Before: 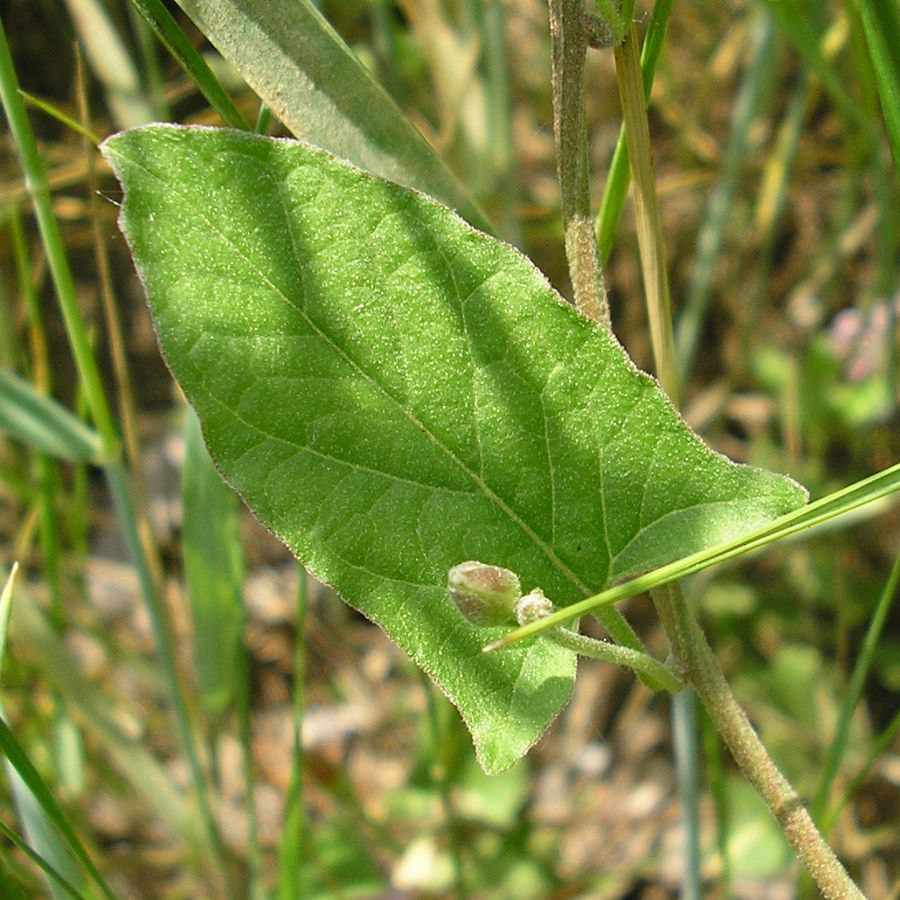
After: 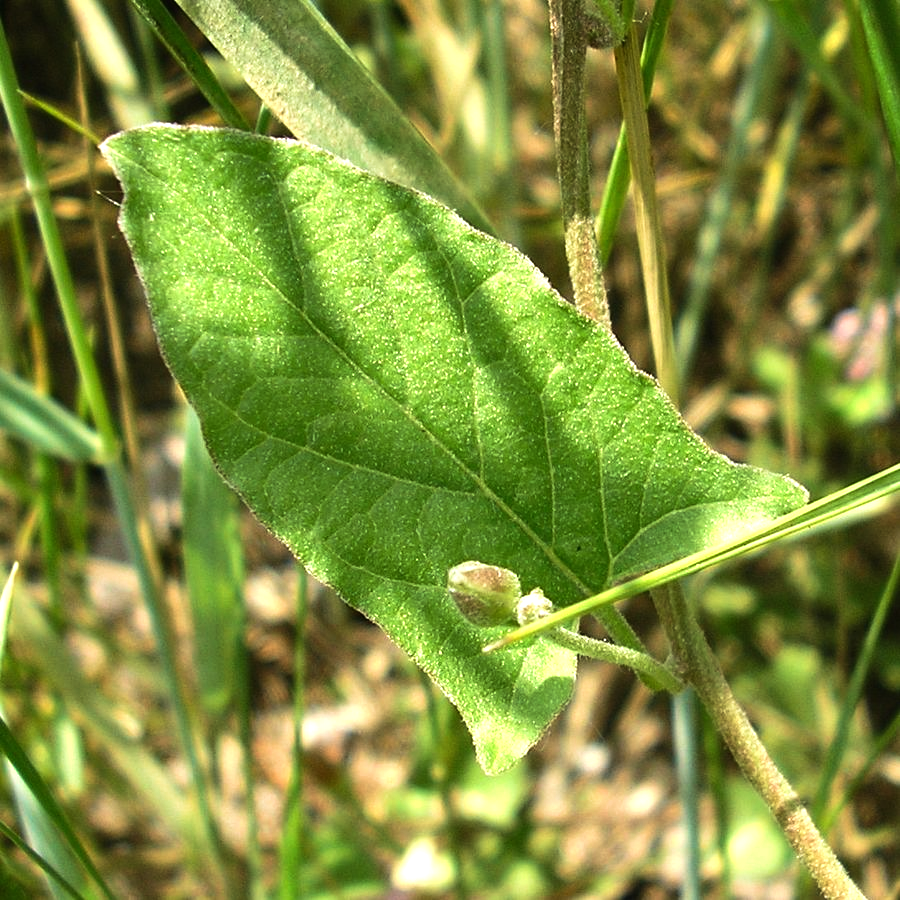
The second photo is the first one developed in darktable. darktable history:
velvia: on, module defaults
tone equalizer: -8 EV -0.779 EV, -7 EV -0.724 EV, -6 EV -0.582 EV, -5 EV -0.395 EV, -3 EV 0.385 EV, -2 EV 0.6 EV, -1 EV 0.697 EV, +0 EV 0.753 EV, edges refinement/feathering 500, mask exposure compensation -1.57 EV, preserve details no
base curve: curves: ch0 [(0, 0) (0.303, 0.277) (1, 1)], preserve colors none
